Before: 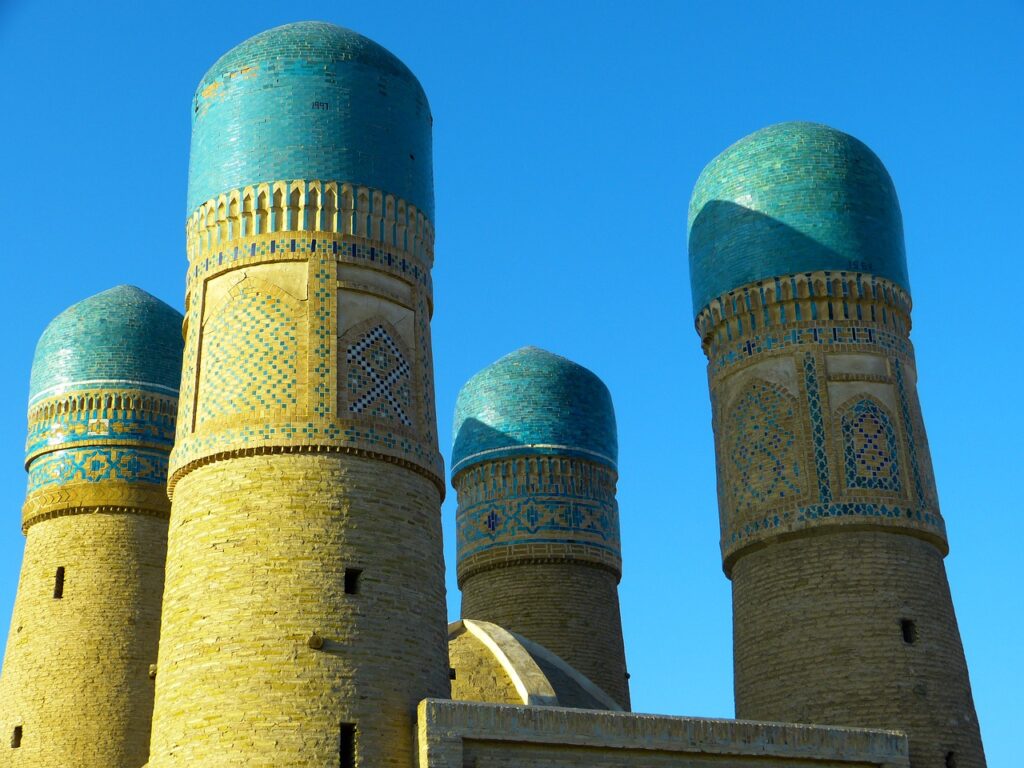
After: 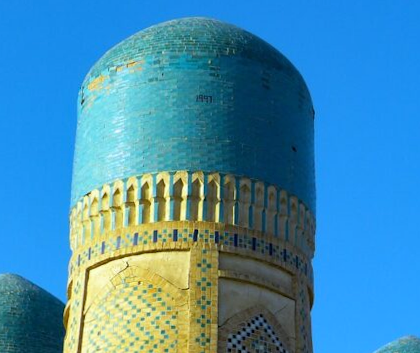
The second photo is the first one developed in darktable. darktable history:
rotate and perspective: rotation 0.226°, lens shift (vertical) -0.042, crop left 0.023, crop right 0.982, crop top 0.006, crop bottom 0.994
crop and rotate: left 10.817%, top 0.062%, right 47.194%, bottom 53.626%
shadows and highlights: low approximation 0.01, soften with gaussian
white balance: red 0.984, blue 1.059
